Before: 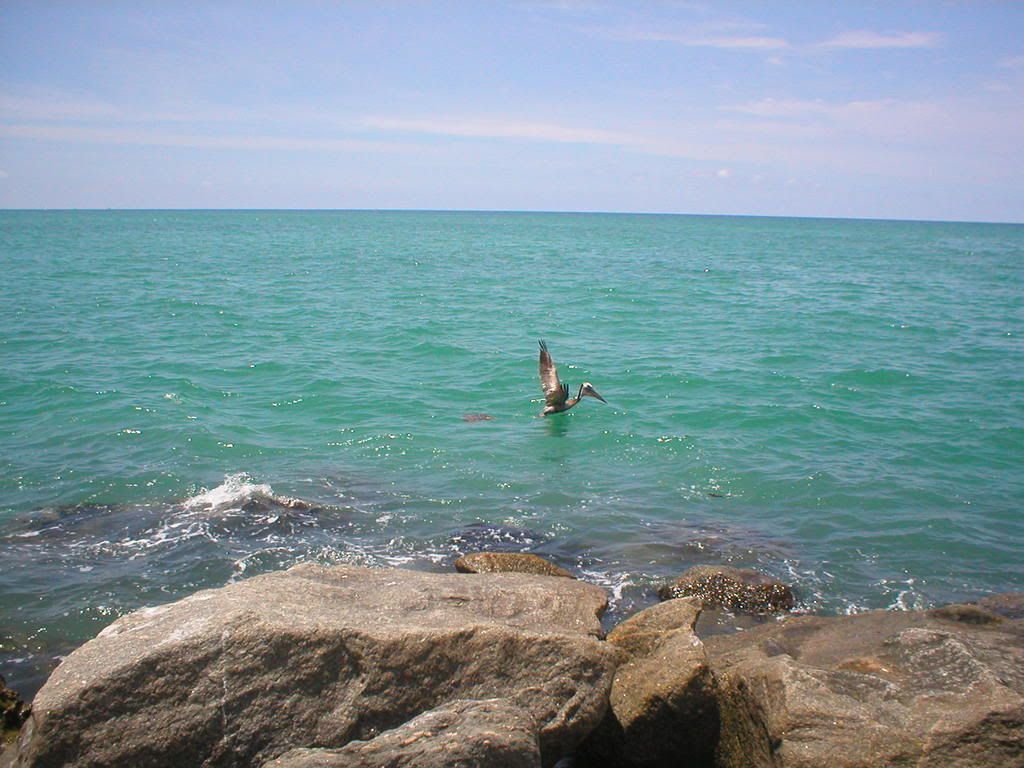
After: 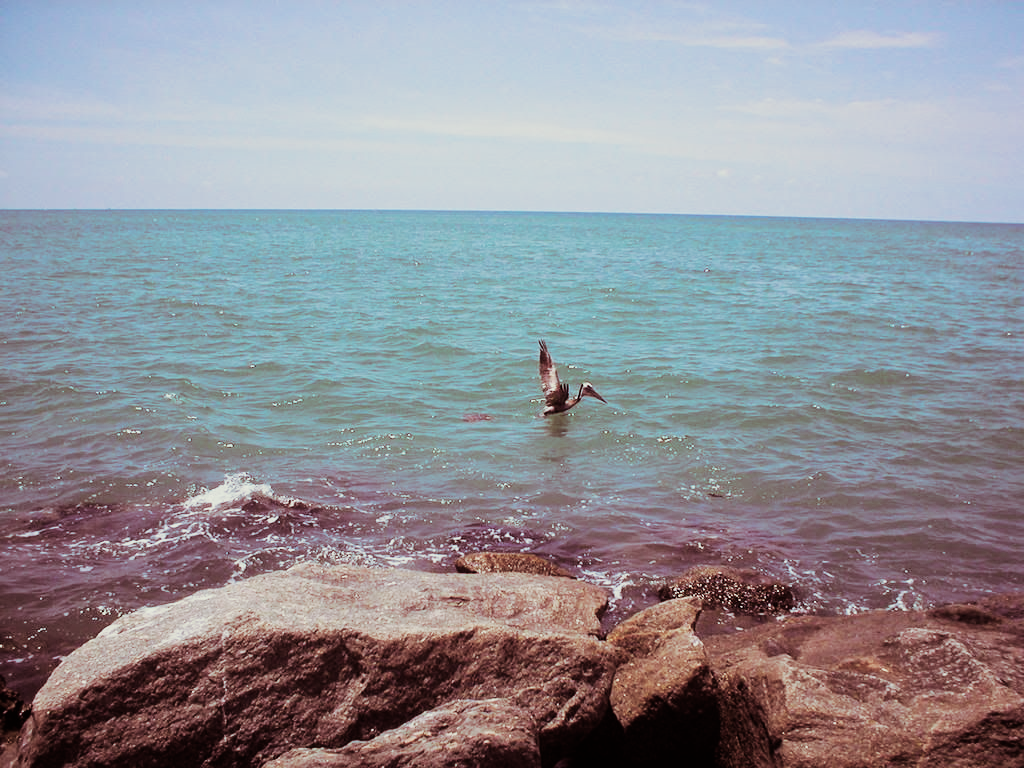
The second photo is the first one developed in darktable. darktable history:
white balance: red 0.974, blue 1.044
sigmoid: contrast 1.8, skew -0.2, preserve hue 0%, red attenuation 0.1, red rotation 0.035, green attenuation 0.1, green rotation -0.017, blue attenuation 0.15, blue rotation -0.052, base primaries Rec2020
split-toning: compress 20%
